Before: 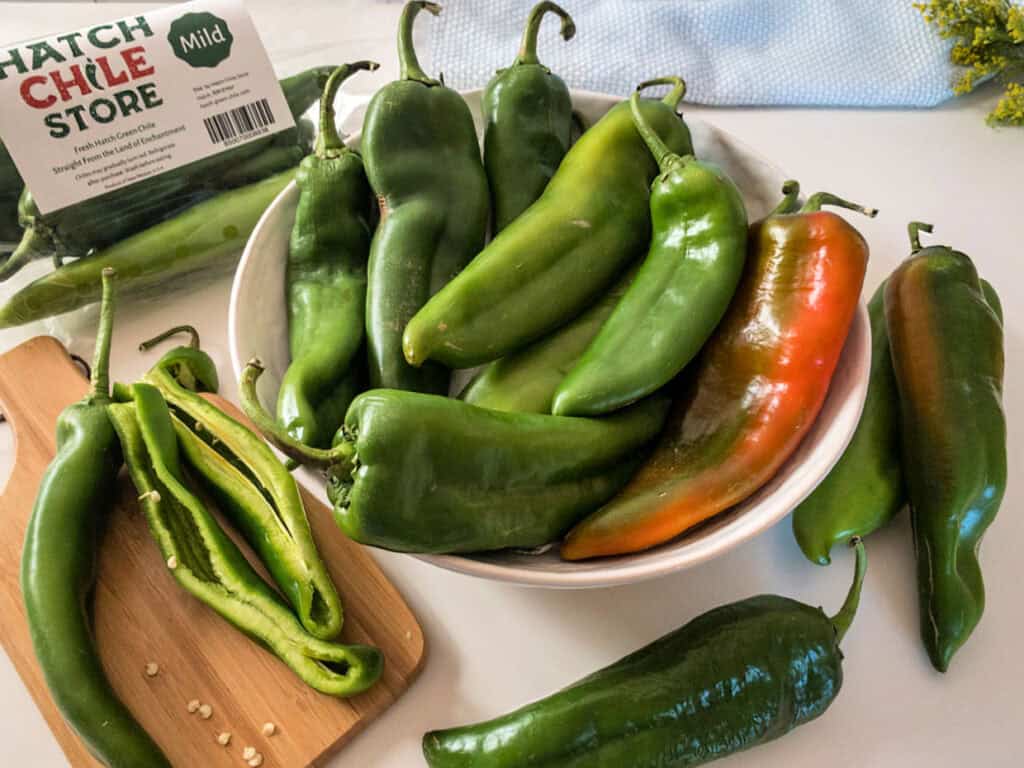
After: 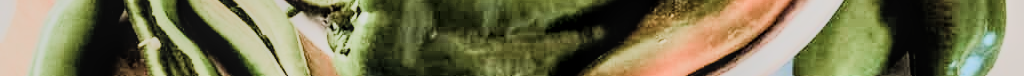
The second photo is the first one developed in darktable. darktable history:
rgb curve: curves: ch0 [(0, 0) (0.21, 0.15) (0.24, 0.21) (0.5, 0.75) (0.75, 0.96) (0.89, 0.99) (1, 1)]; ch1 [(0, 0.02) (0.21, 0.13) (0.25, 0.2) (0.5, 0.67) (0.75, 0.9) (0.89, 0.97) (1, 1)]; ch2 [(0, 0.02) (0.21, 0.13) (0.25, 0.2) (0.5, 0.67) (0.75, 0.9) (0.89, 0.97) (1, 1)], compensate middle gray true
crop and rotate: top 59.084%, bottom 30.916%
contrast brightness saturation: contrast -0.05, saturation -0.41
local contrast: highlights 61%, detail 143%, midtone range 0.428
color balance rgb: perceptual saturation grading › global saturation 25%, perceptual brilliance grading › mid-tones 10%, perceptual brilliance grading › shadows 15%, global vibrance 20%
filmic rgb: middle gray luminance 18.42%, black relative exposure -11.25 EV, white relative exposure 3.75 EV, threshold 6 EV, target black luminance 0%, hardness 5.87, latitude 57.4%, contrast 0.963, shadows ↔ highlights balance 49.98%, add noise in highlights 0, preserve chrominance luminance Y, color science v3 (2019), use custom middle-gray values true, iterations of high-quality reconstruction 0, contrast in highlights soft, enable highlight reconstruction true
